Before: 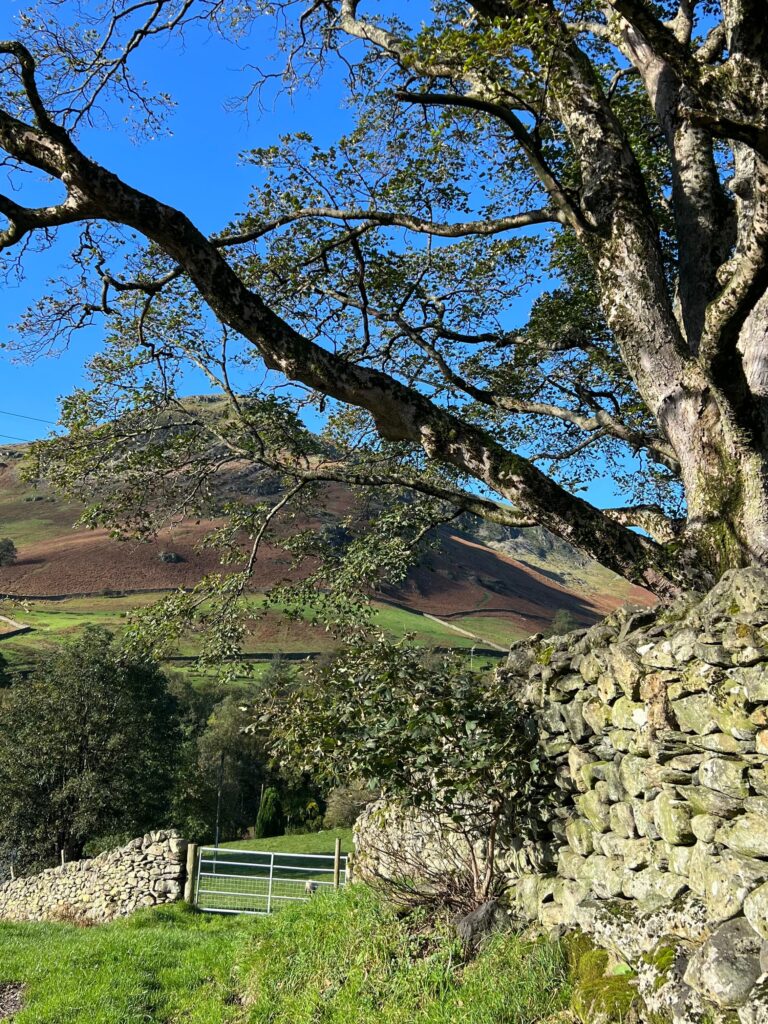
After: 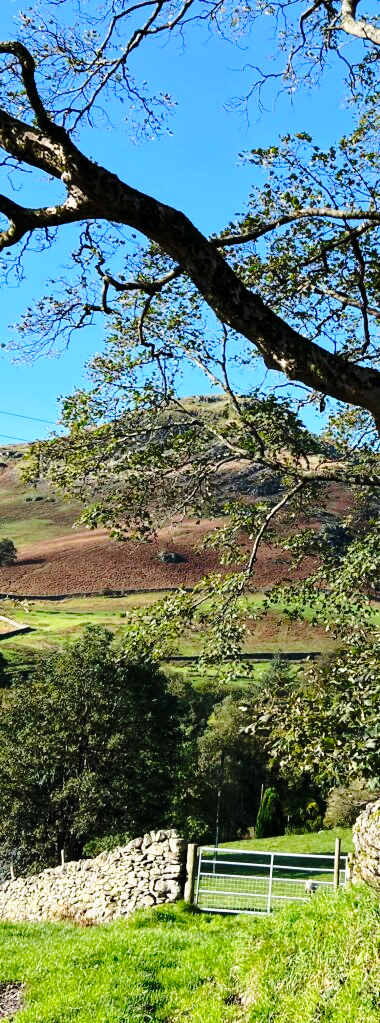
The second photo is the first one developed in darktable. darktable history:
base curve: curves: ch0 [(0, 0) (0.04, 0.03) (0.133, 0.232) (0.448, 0.748) (0.843, 0.968) (1, 1)], preserve colors none
crop and rotate: left 0.028%, top 0%, right 50.377%
